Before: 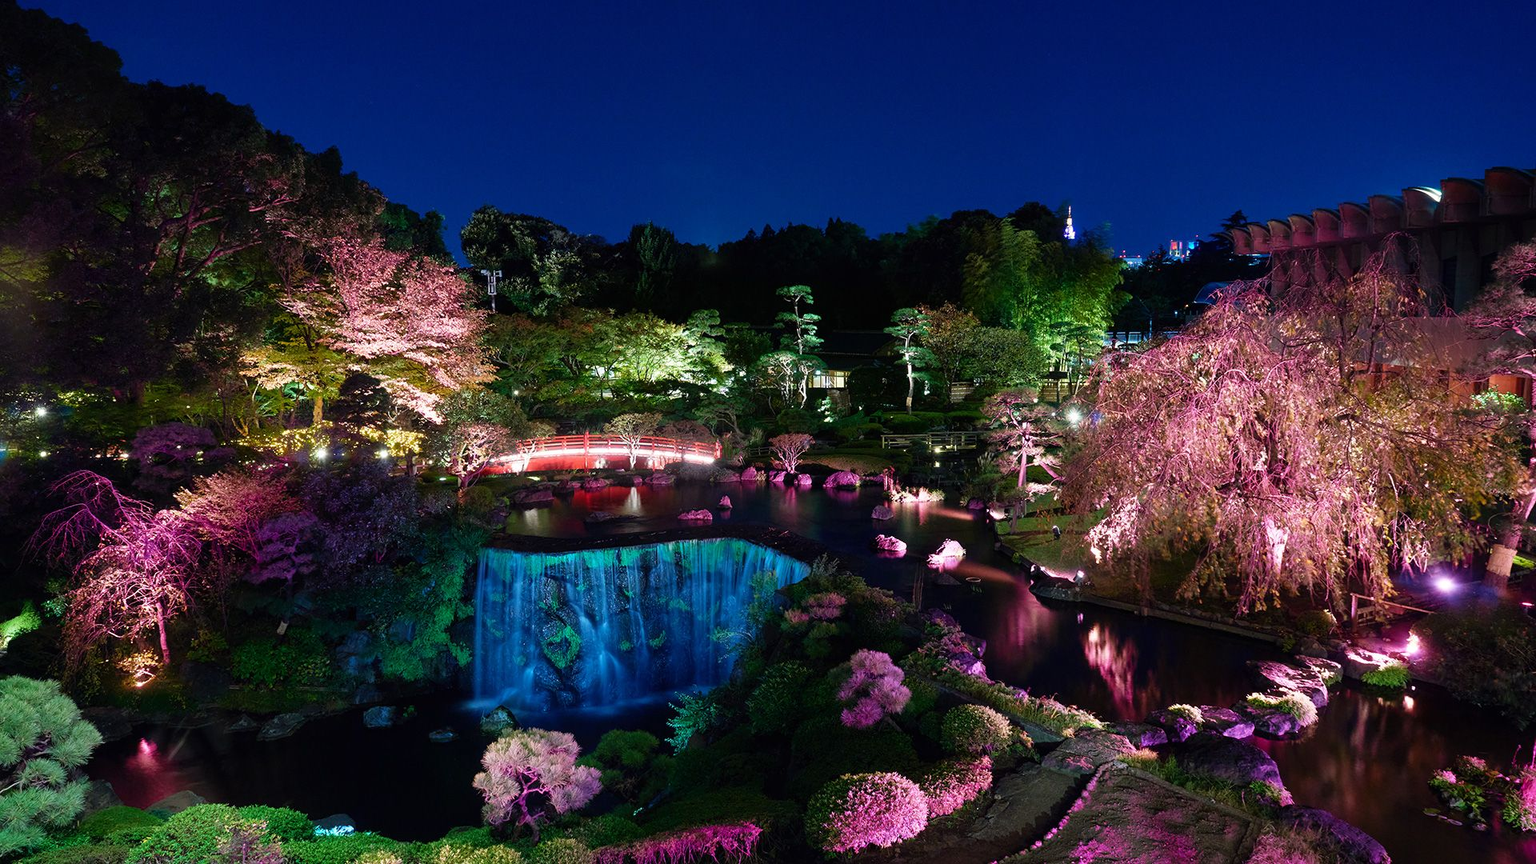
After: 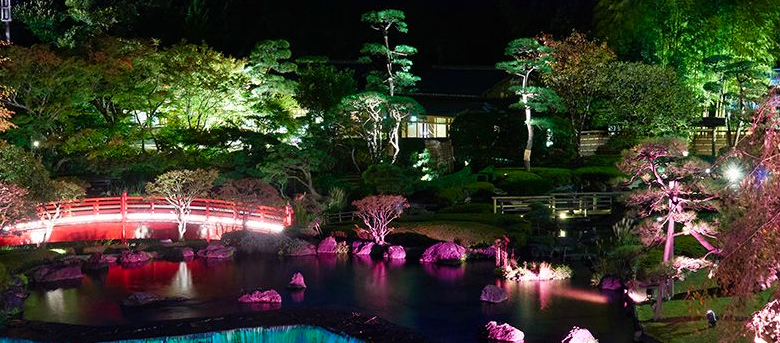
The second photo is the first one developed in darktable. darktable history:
contrast brightness saturation: saturation 0.12
crop: left 31.766%, top 32.213%, right 27.572%, bottom 35.958%
shadows and highlights: shadows 5.97, soften with gaussian
